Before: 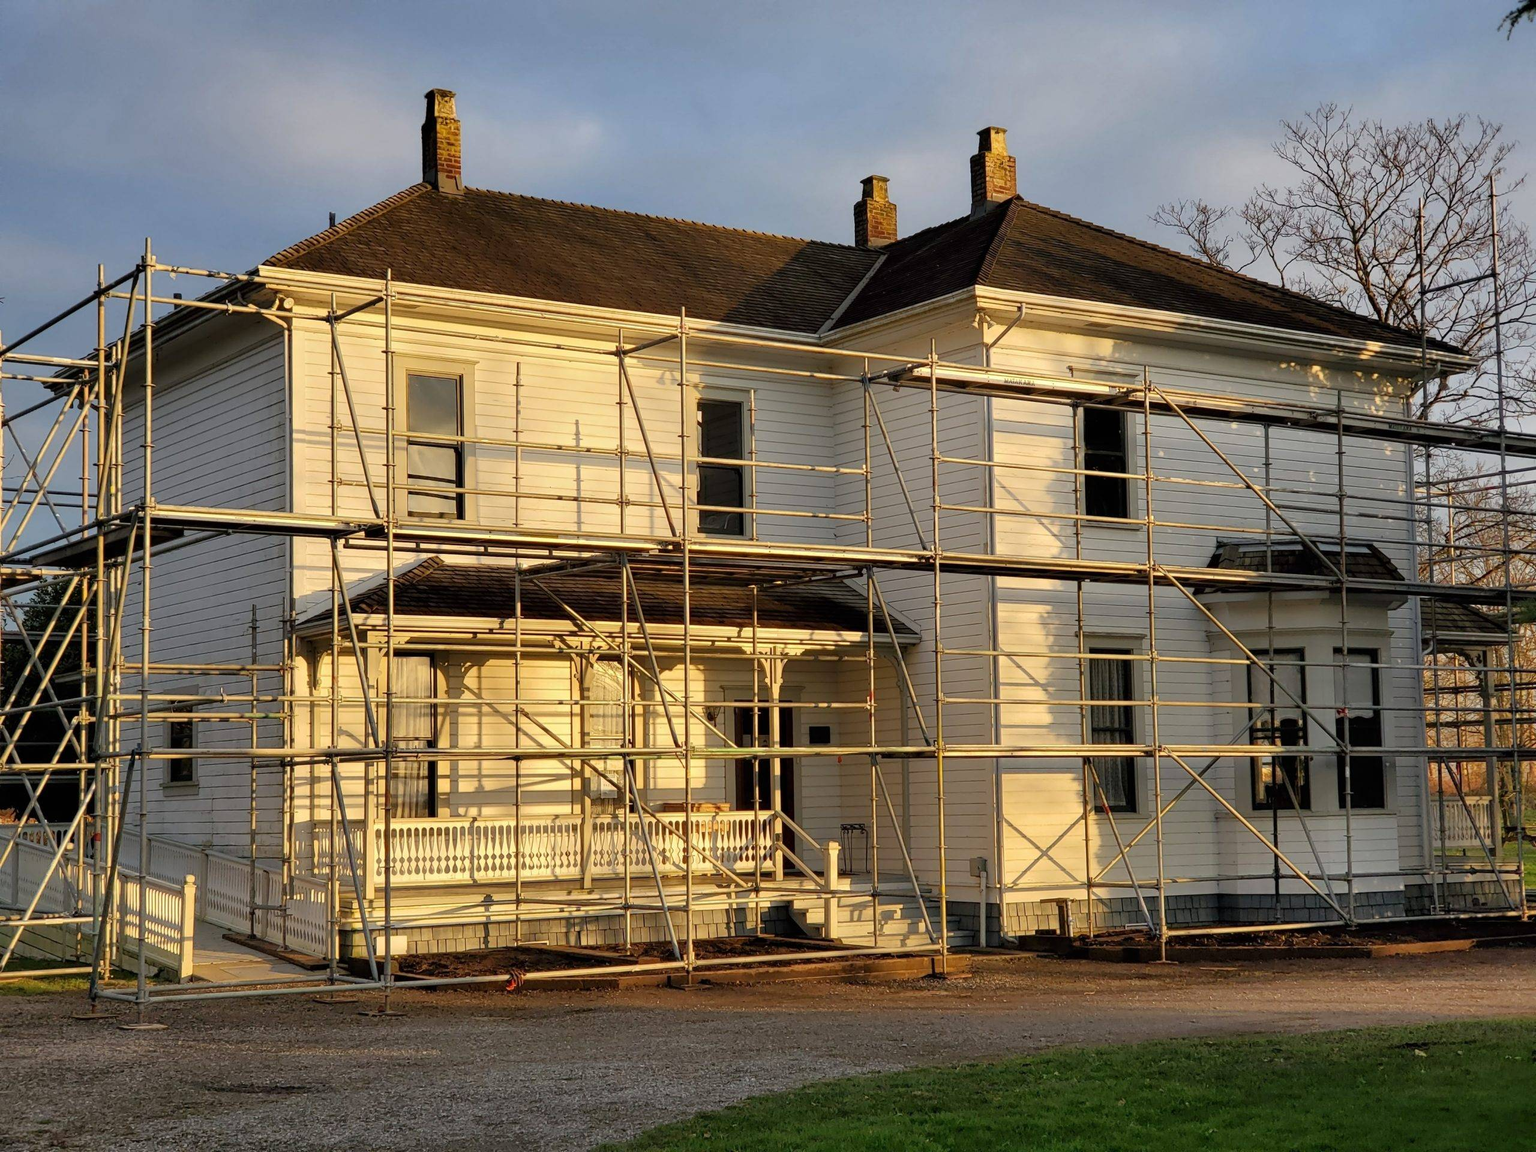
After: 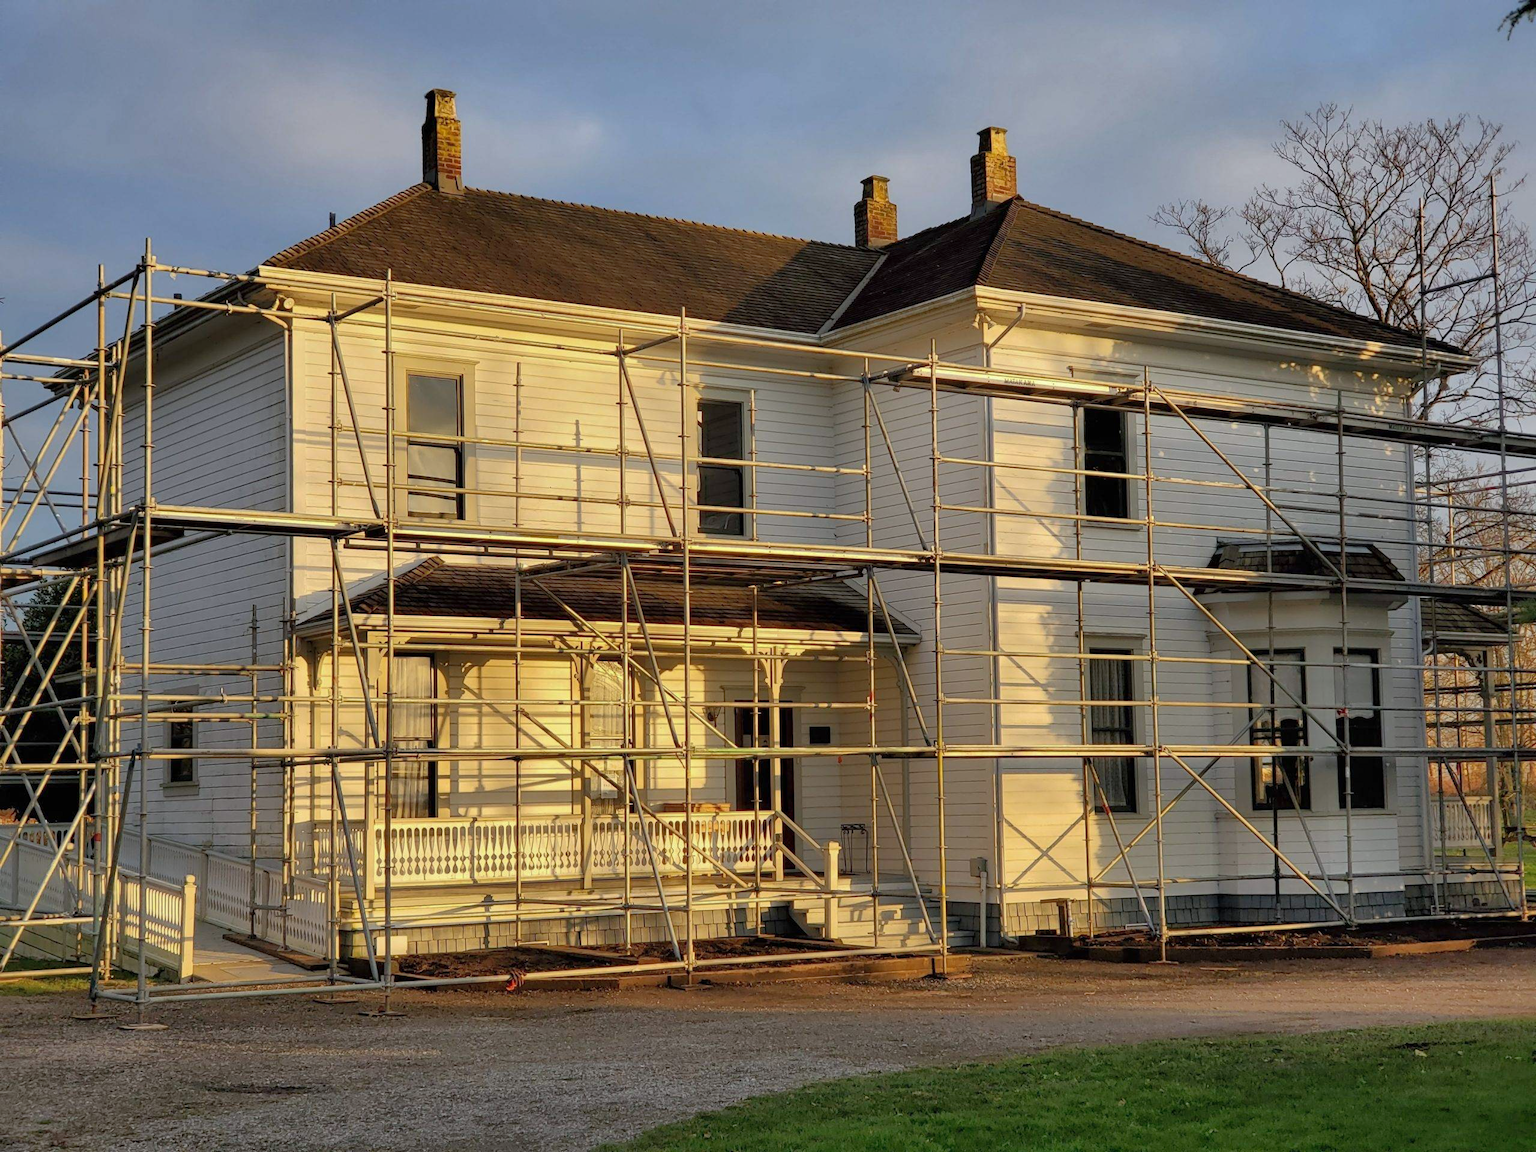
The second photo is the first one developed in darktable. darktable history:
white balance: red 0.988, blue 1.017
shadows and highlights: on, module defaults
